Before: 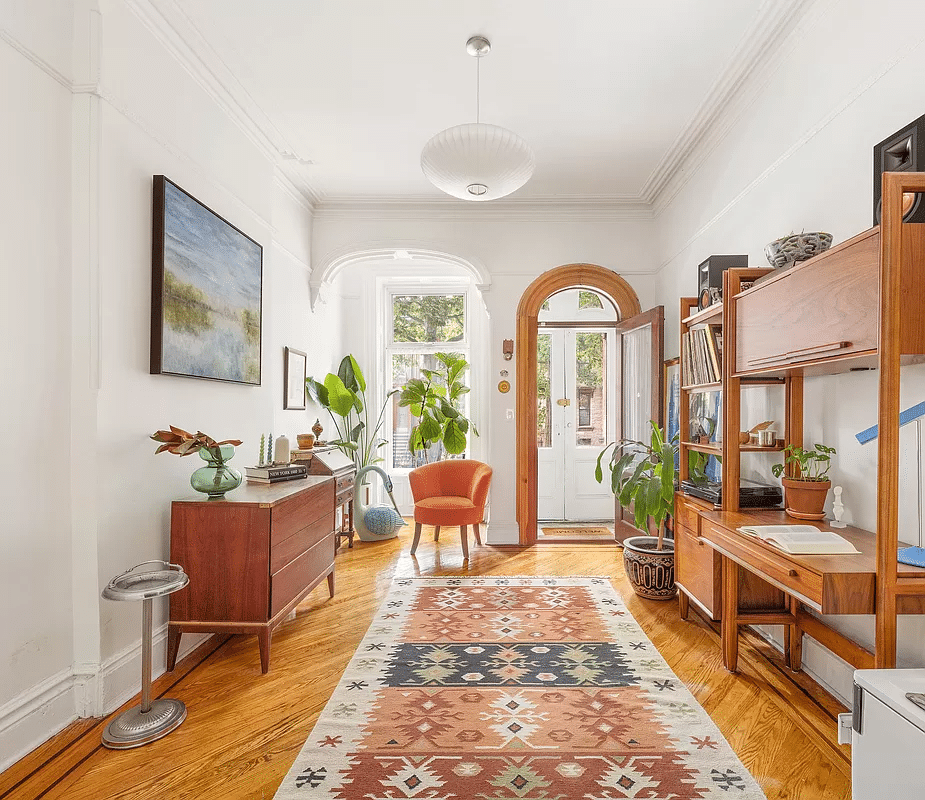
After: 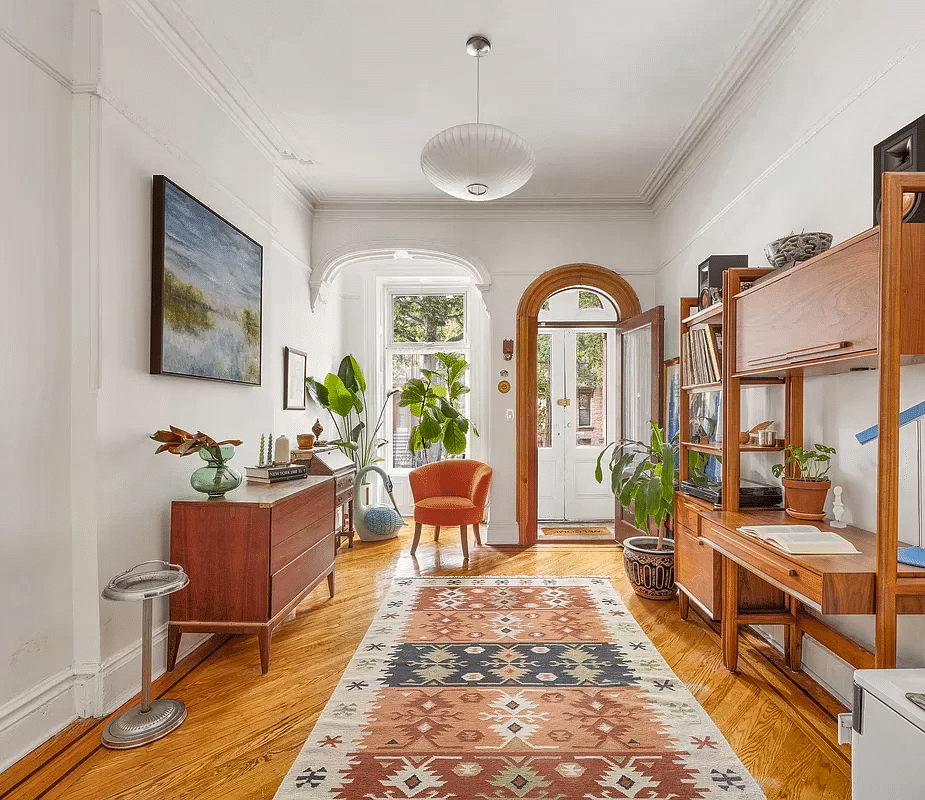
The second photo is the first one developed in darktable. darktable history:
shadows and highlights: shadows 39.62, highlights -54.56, low approximation 0.01, soften with gaussian
